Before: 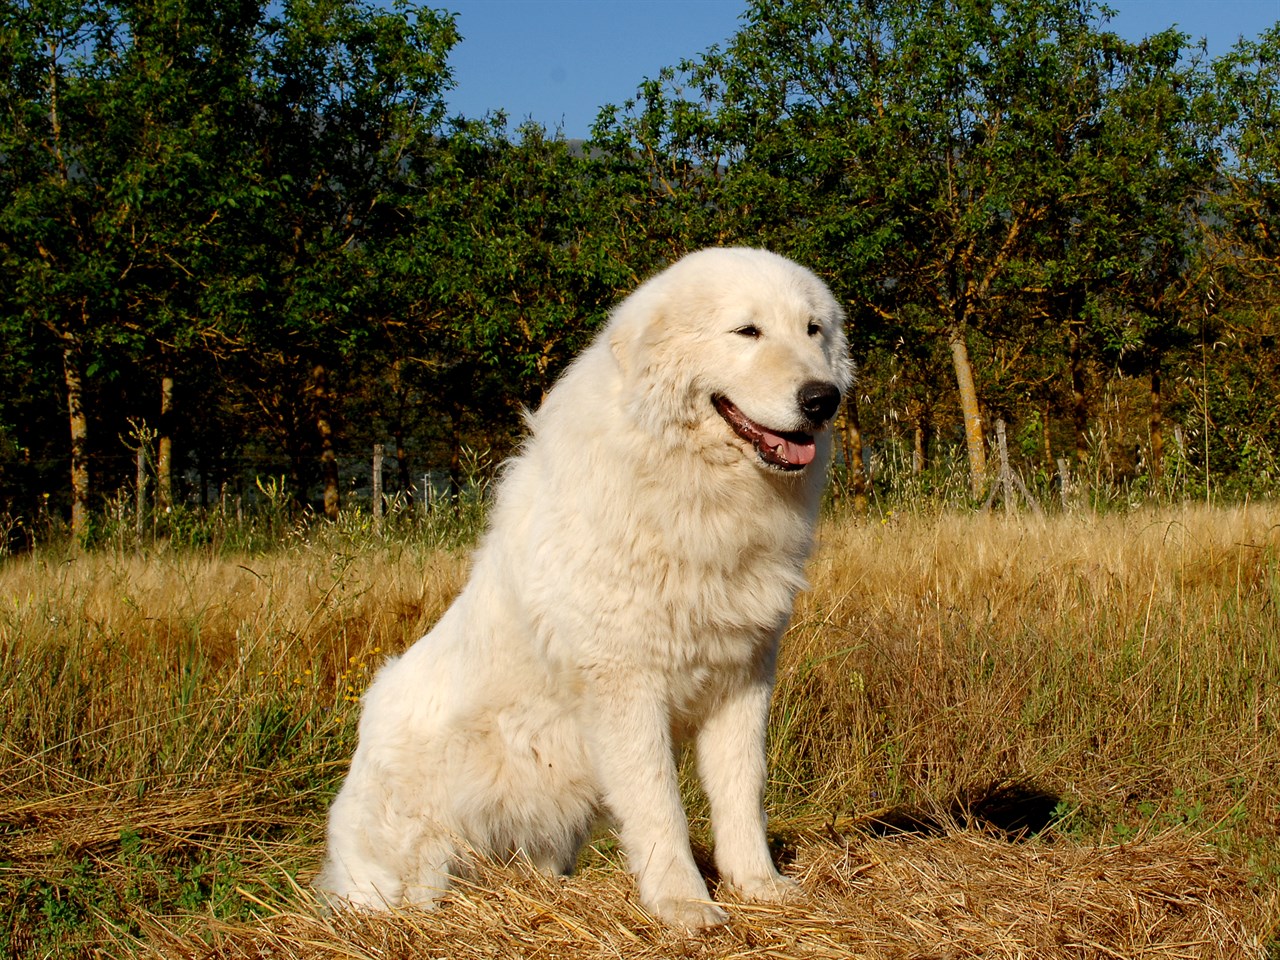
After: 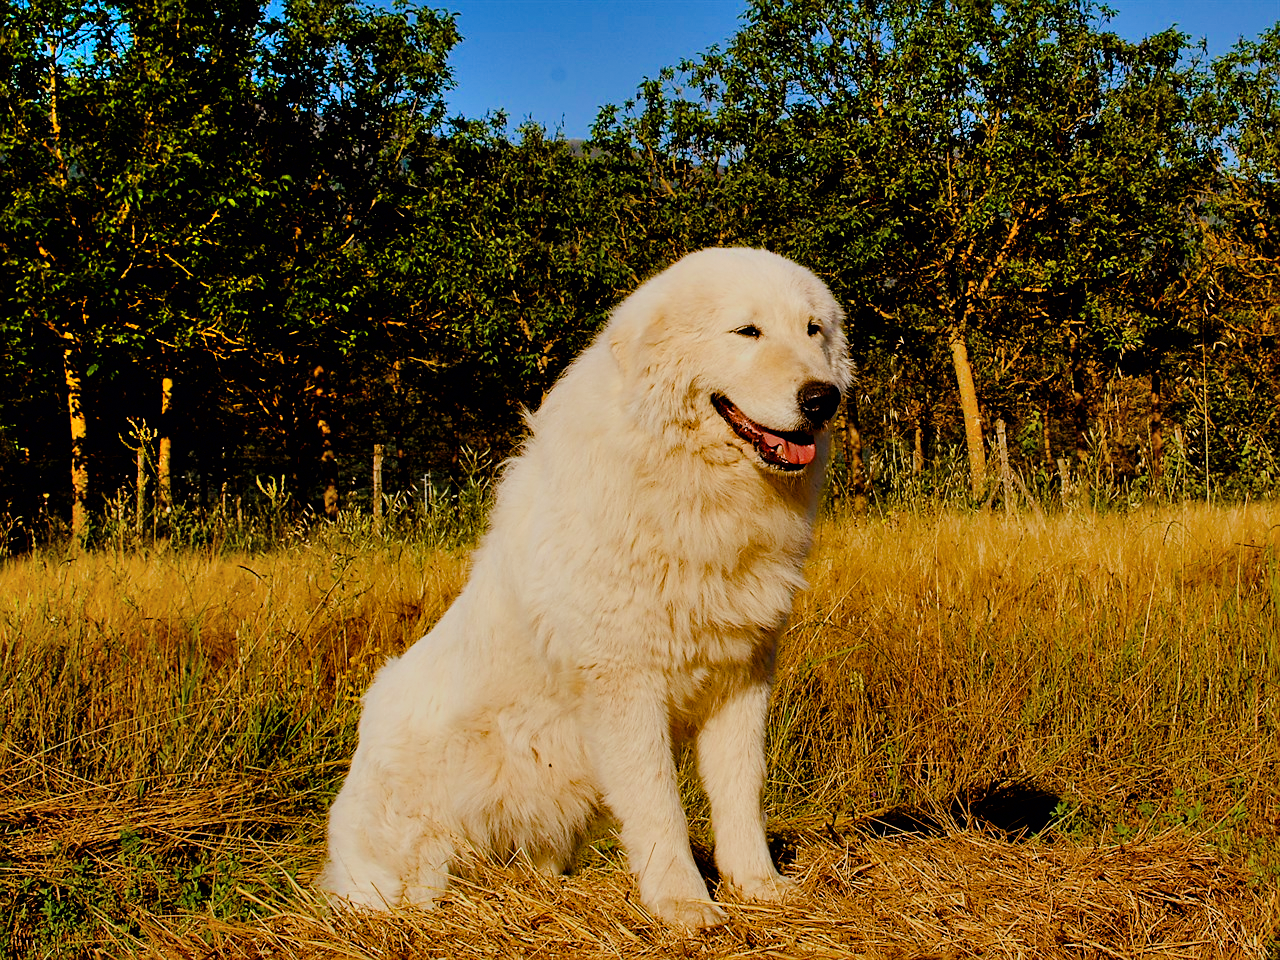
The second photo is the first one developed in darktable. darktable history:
color balance rgb: perceptual saturation grading › global saturation 24.74%, perceptual saturation grading › highlights -51.22%, perceptual saturation grading › mid-tones 19.16%, perceptual saturation grading › shadows 60.98%, global vibrance 50%
grain: coarseness 0.81 ISO, strength 1.34%, mid-tones bias 0%
sharpen: on, module defaults
shadows and highlights: shadows 49, highlights -41, soften with gaussian
filmic rgb: black relative exposure -7.15 EV, white relative exposure 5.36 EV, hardness 3.02, color science v6 (2022)
tone equalizer: on, module defaults
rgb levels: mode RGB, independent channels, levels [[0, 0.5, 1], [0, 0.521, 1], [0, 0.536, 1]]
